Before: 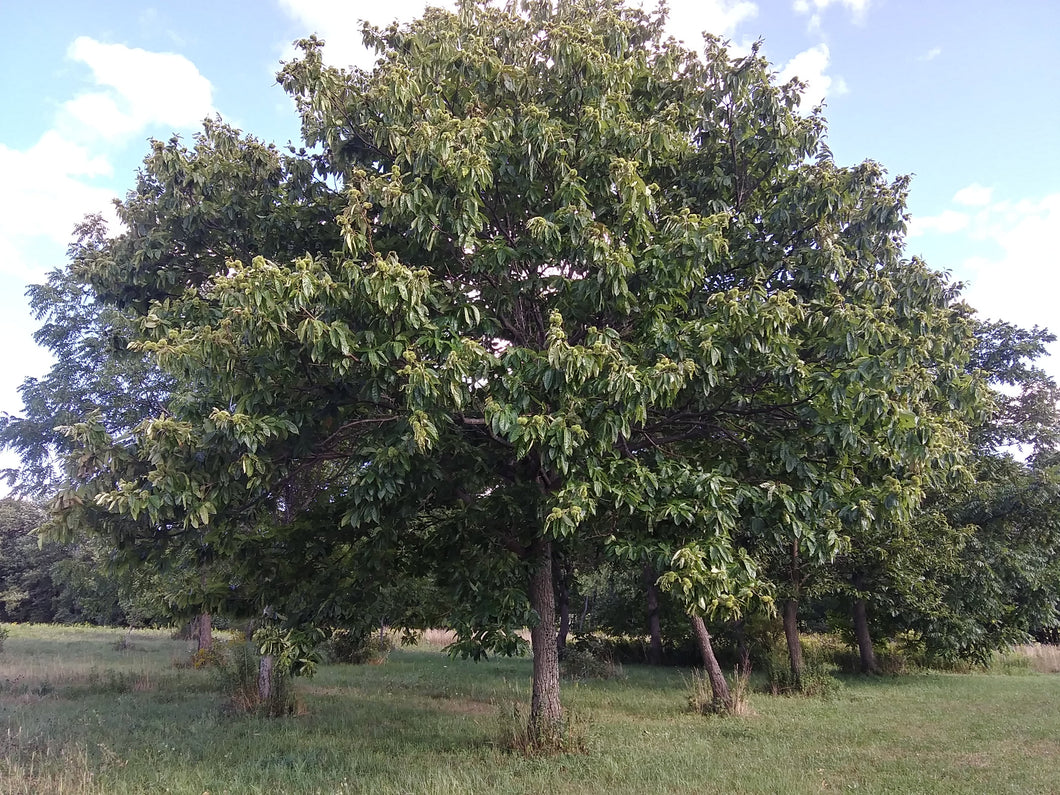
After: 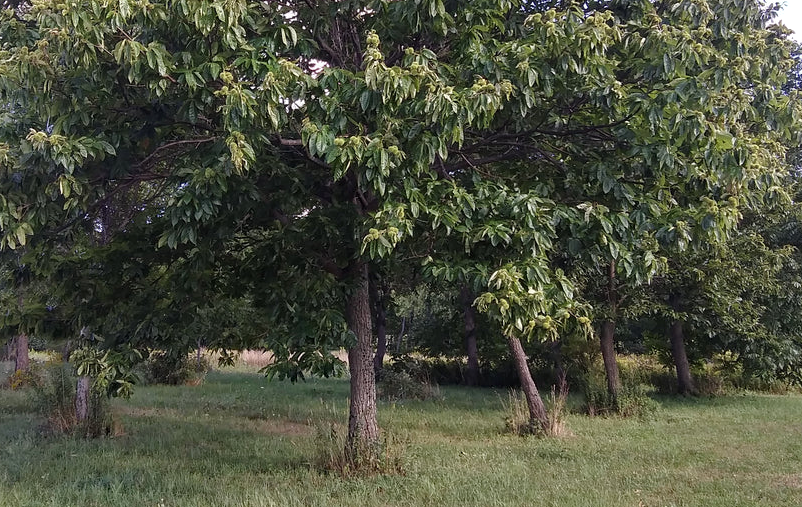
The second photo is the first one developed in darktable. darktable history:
crop and rotate: left 17.299%, top 35.115%, right 7.015%, bottom 1.024%
haze removal: compatibility mode true, adaptive false
